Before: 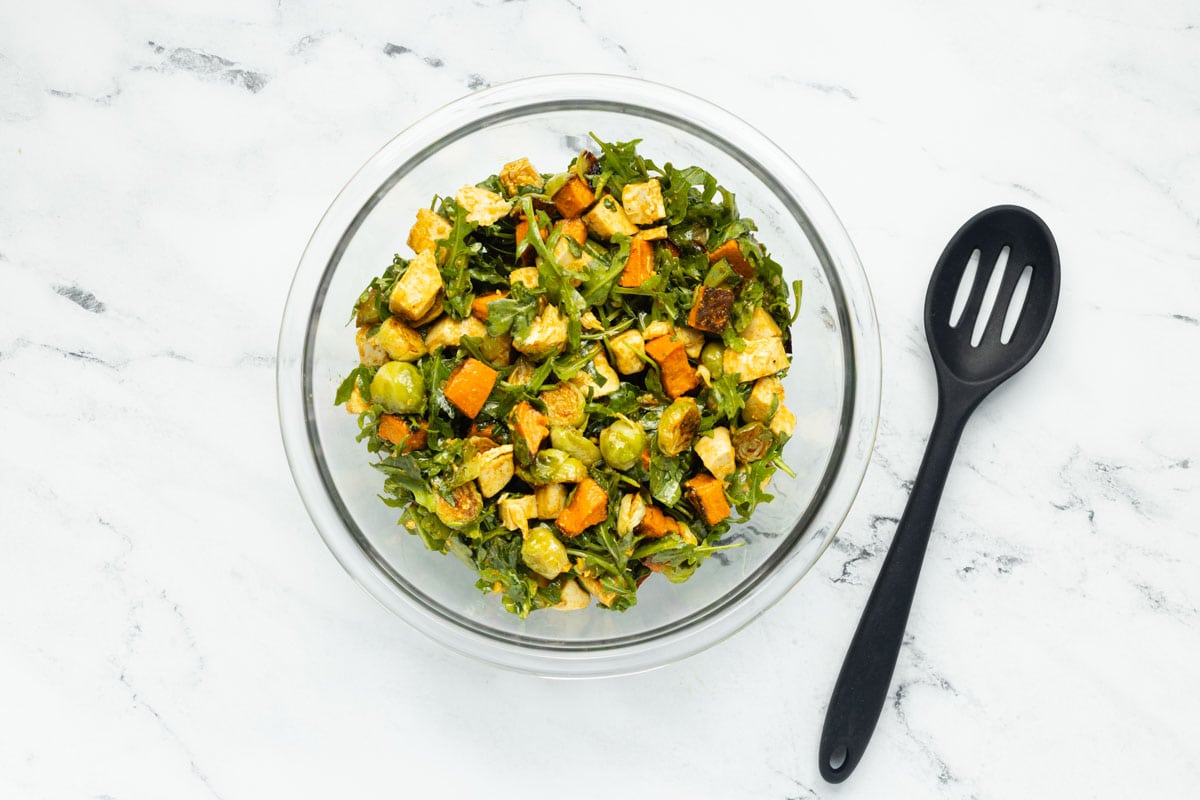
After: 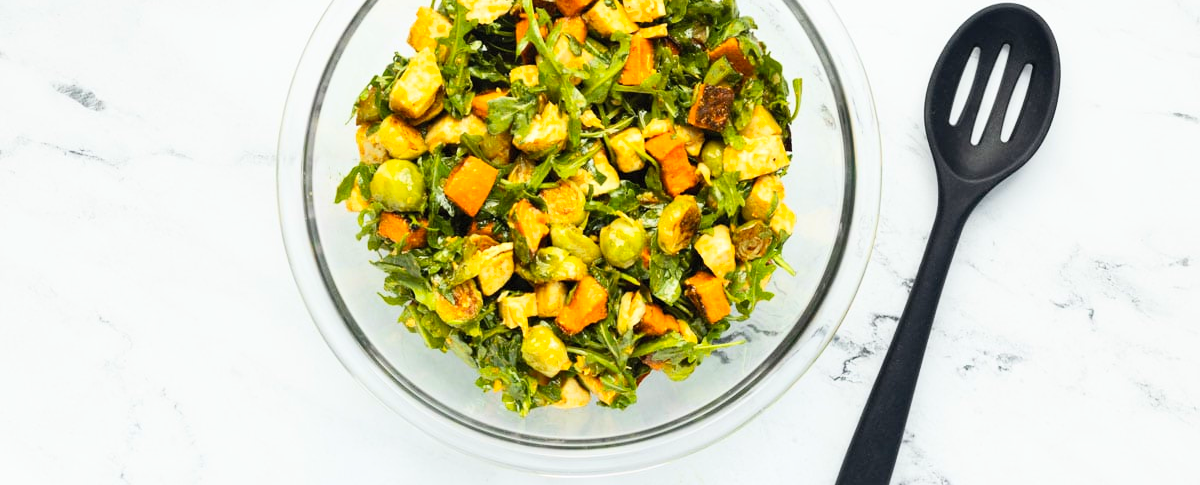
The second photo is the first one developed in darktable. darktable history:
haze removal: strength 0.12, distance 0.25, compatibility mode true, adaptive false
contrast brightness saturation: contrast 0.2, brightness 0.16, saturation 0.22
crop and rotate: top 25.357%, bottom 13.942%
